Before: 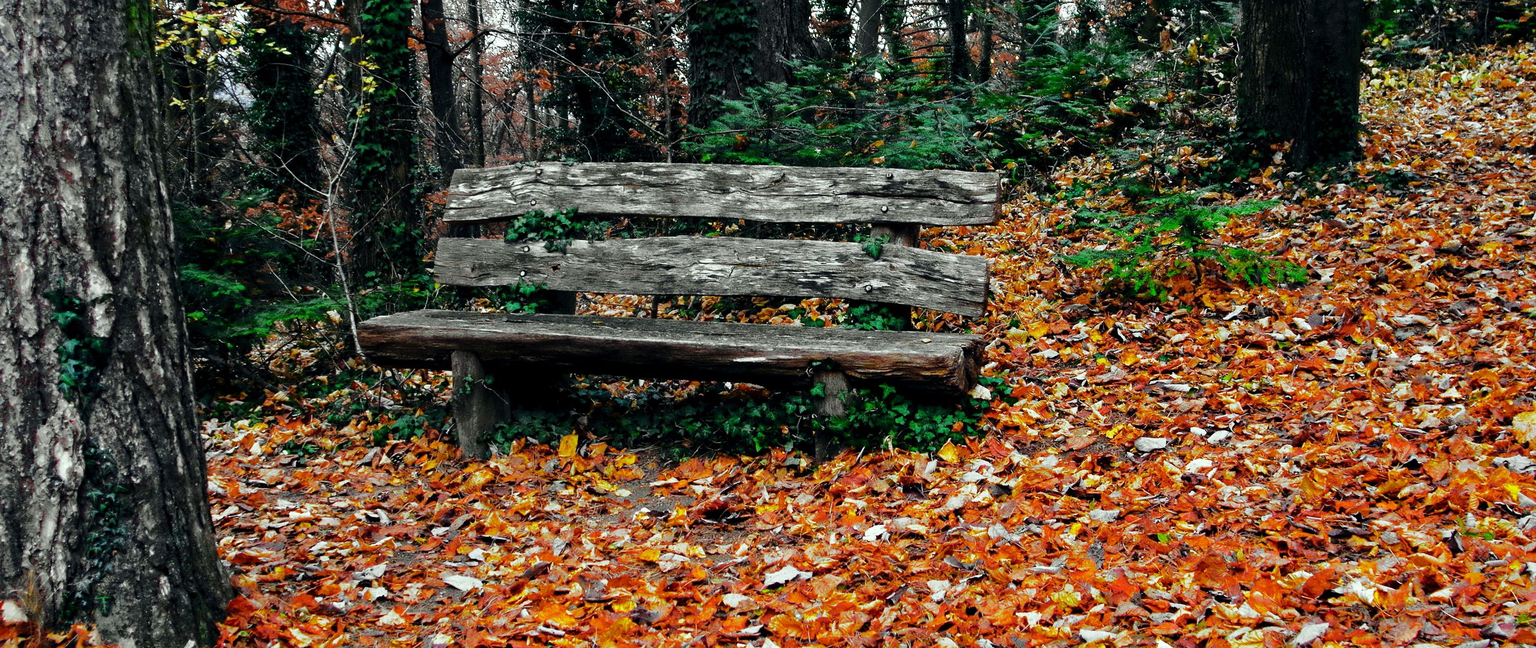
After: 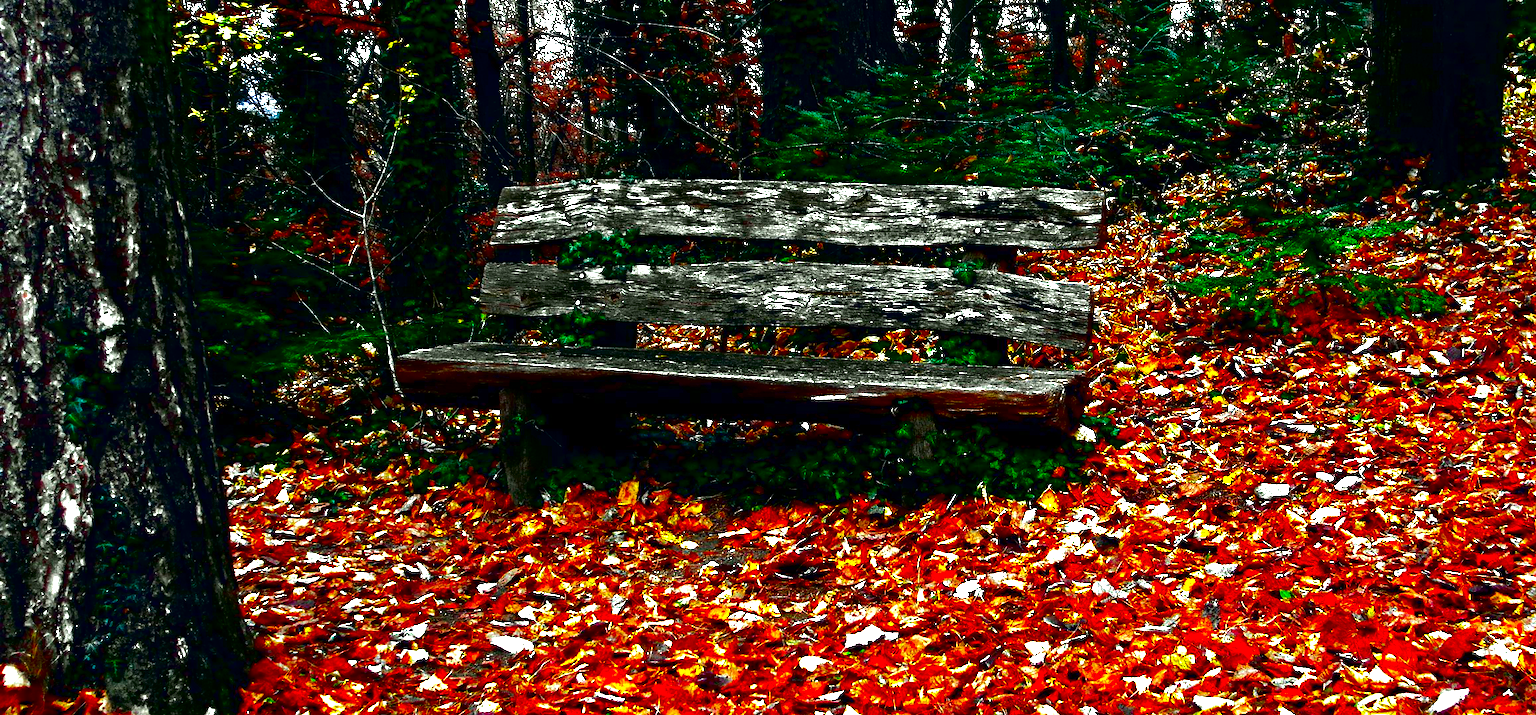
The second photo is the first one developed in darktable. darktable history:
crop: right 9.498%, bottom 0.019%
exposure: exposure 1 EV, compensate exposure bias true, compensate highlight preservation false
contrast brightness saturation: brightness -0.988, saturation 0.993
